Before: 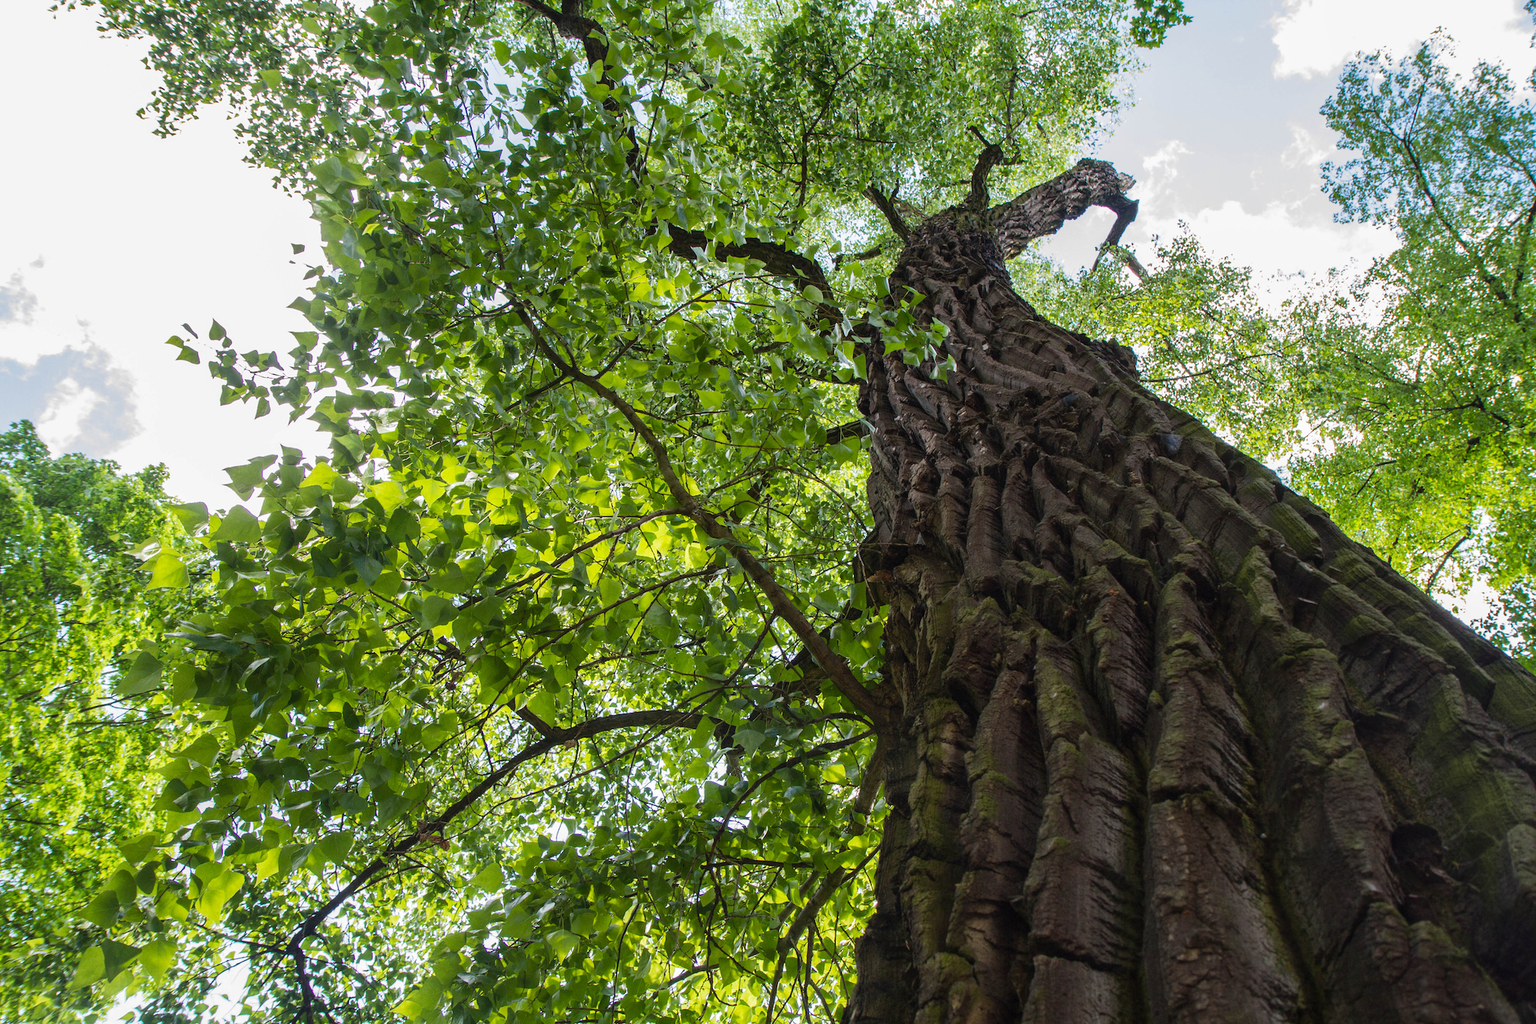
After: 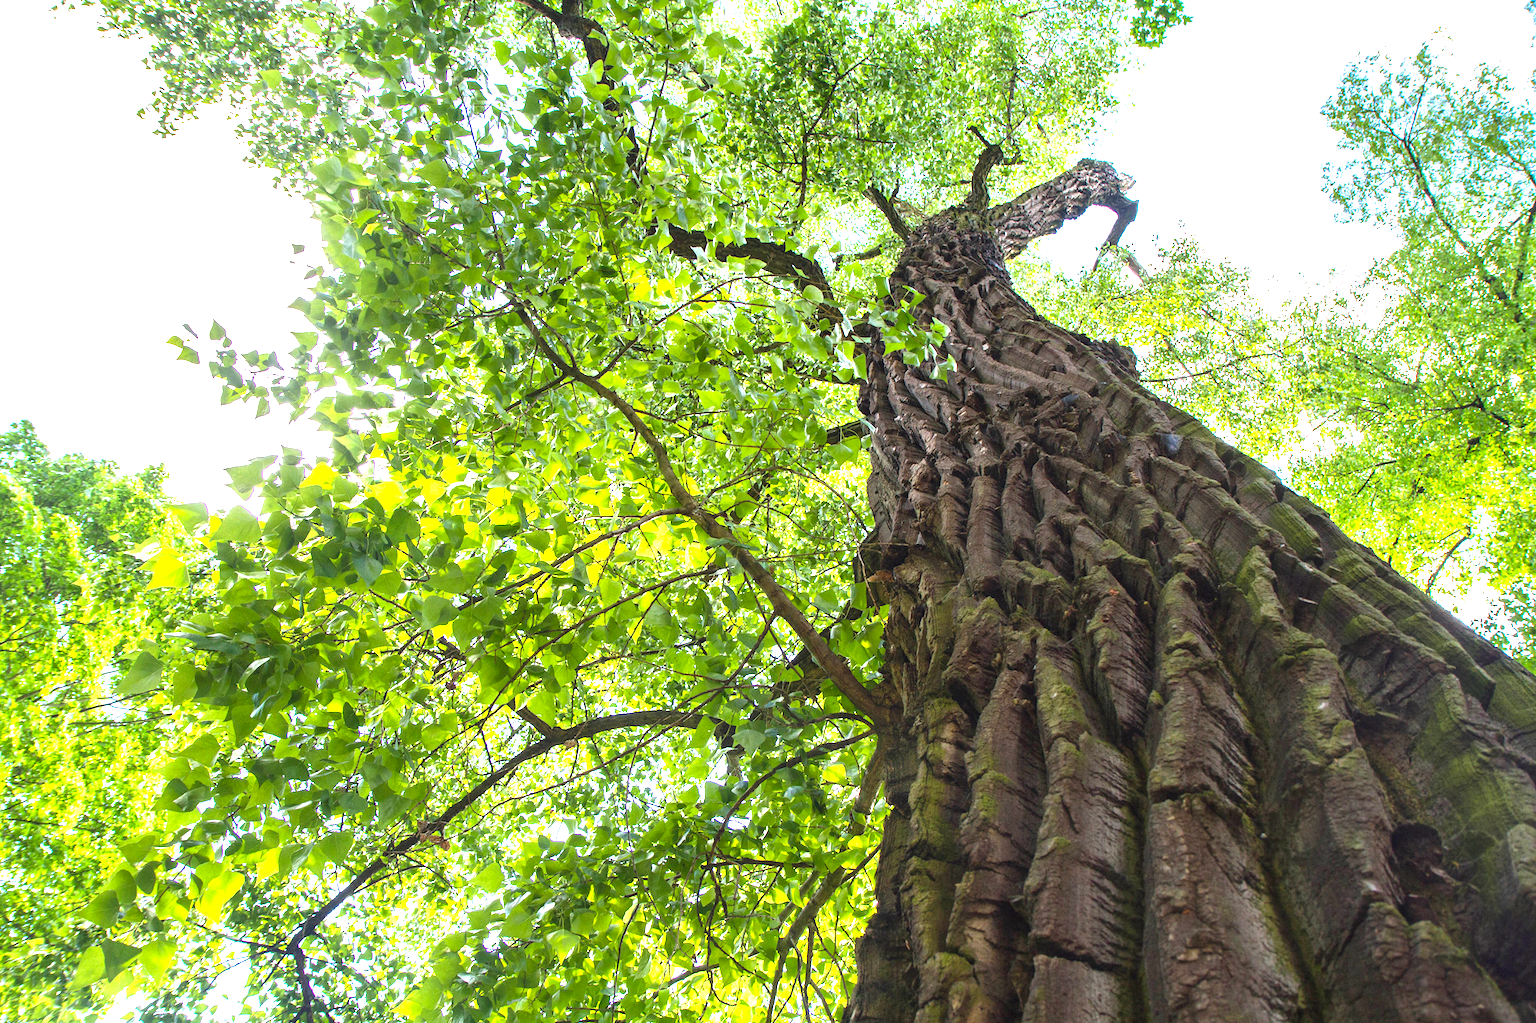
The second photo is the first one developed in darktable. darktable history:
exposure: exposure 1 EV, compensate highlight preservation false
levels: levels [0, 0.435, 0.917]
